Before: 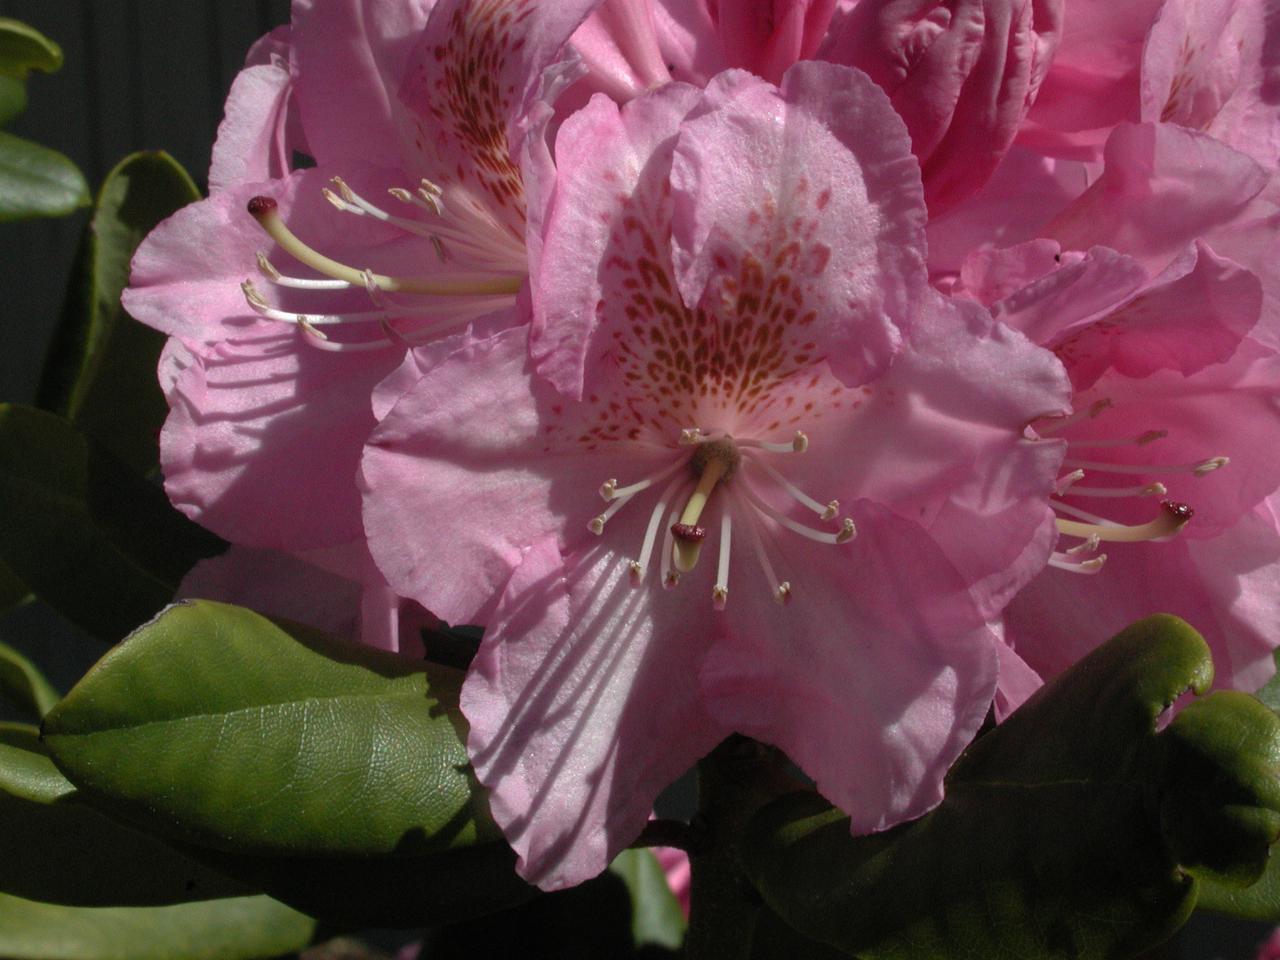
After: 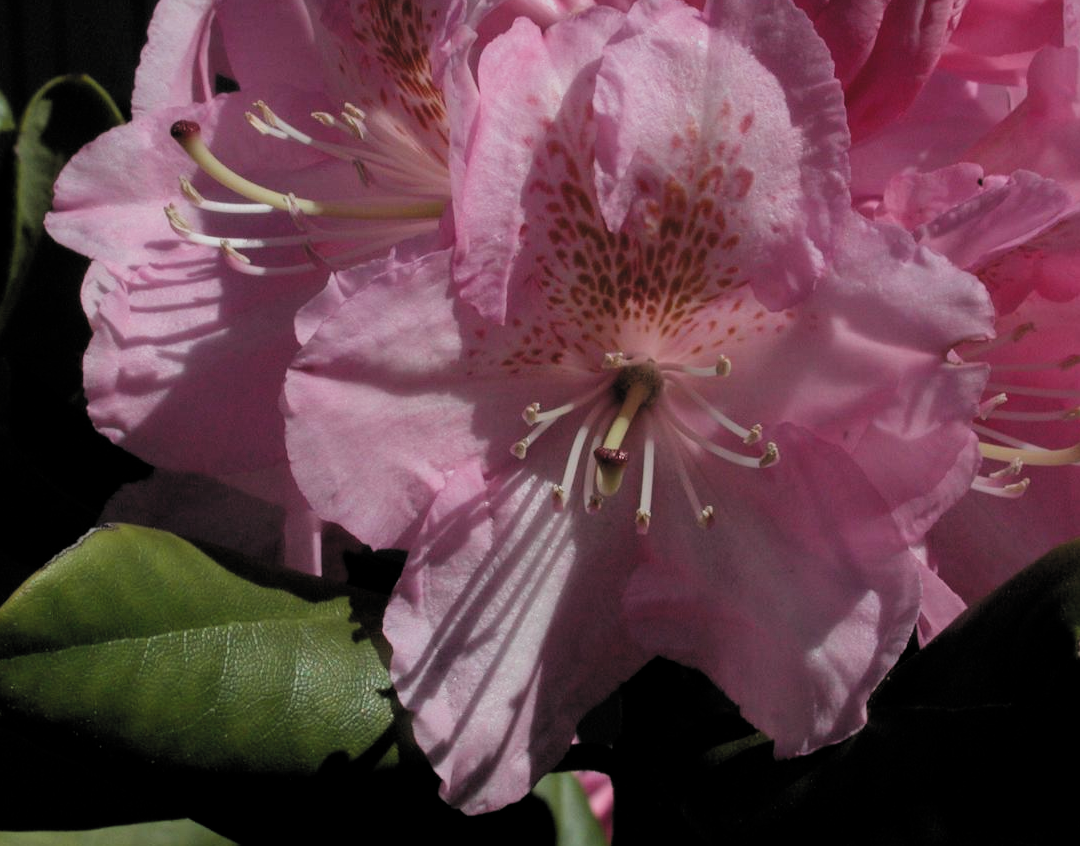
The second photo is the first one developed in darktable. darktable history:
crop: left 6.052%, top 7.981%, right 9.55%, bottom 3.833%
filmic rgb: black relative exposure -5.04 EV, white relative exposure 4 EV, hardness 2.89, contrast 1.098, color science v5 (2021), contrast in shadows safe, contrast in highlights safe
